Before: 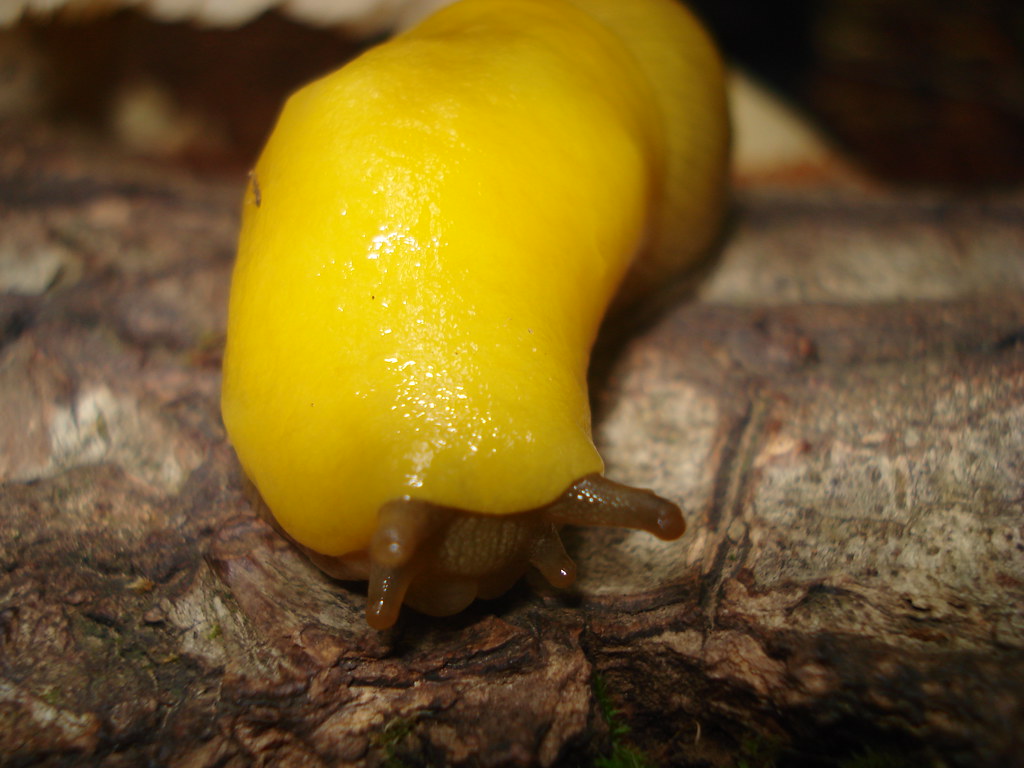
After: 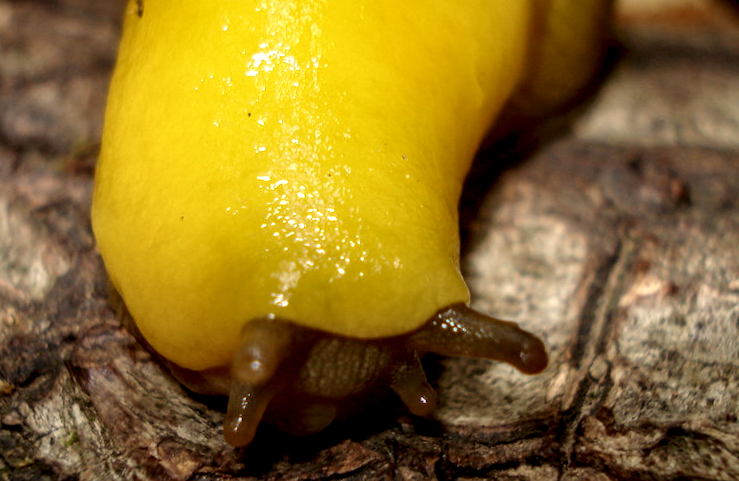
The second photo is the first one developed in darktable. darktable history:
local contrast: highlights 0%, shadows 0%, detail 182%
crop and rotate: angle -3.37°, left 9.79%, top 20.73%, right 12.42%, bottom 11.82%
